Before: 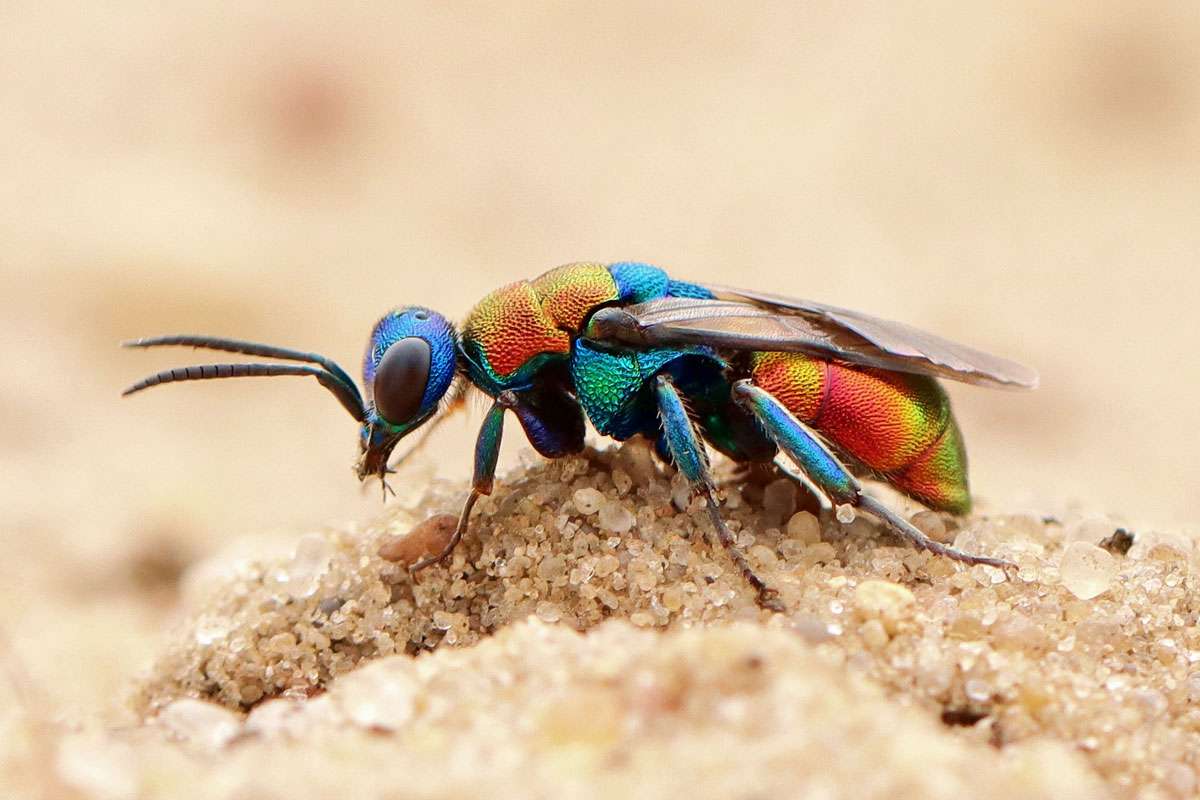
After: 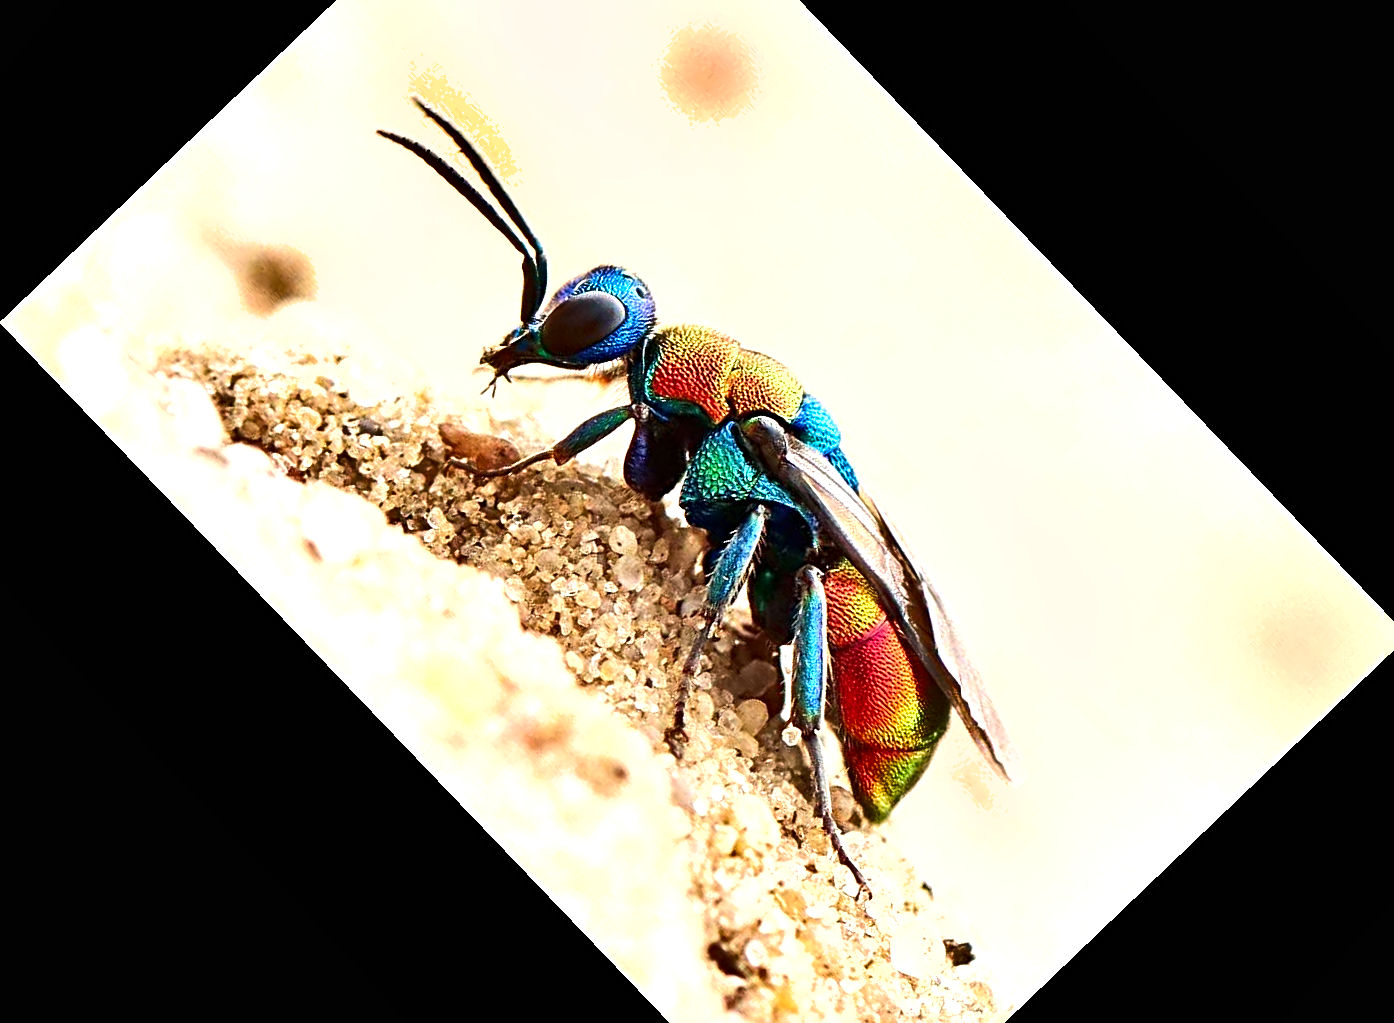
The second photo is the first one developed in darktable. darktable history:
shadows and highlights: soften with gaussian
crop and rotate: angle -46.26°, top 16.234%, right 0.912%, bottom 11.704%
sharpen: radius 4
exposure: black level correction 0, exposure 0.5 EV, compensate highlight preservation false
tone equalizer: -8 EV -0.417 EV, -7 EV -0.389 EV, -6 EV -0.333 EV, -5 EV -0.222 EV, -3 EV 0.222 EV, -2 EV 0.333 EV, -1 EV 0.389 EV, +0 EV 0.417 EV, edges refinement/feathering 500, mask exposure compensation -1.57 EV, preserve details no
